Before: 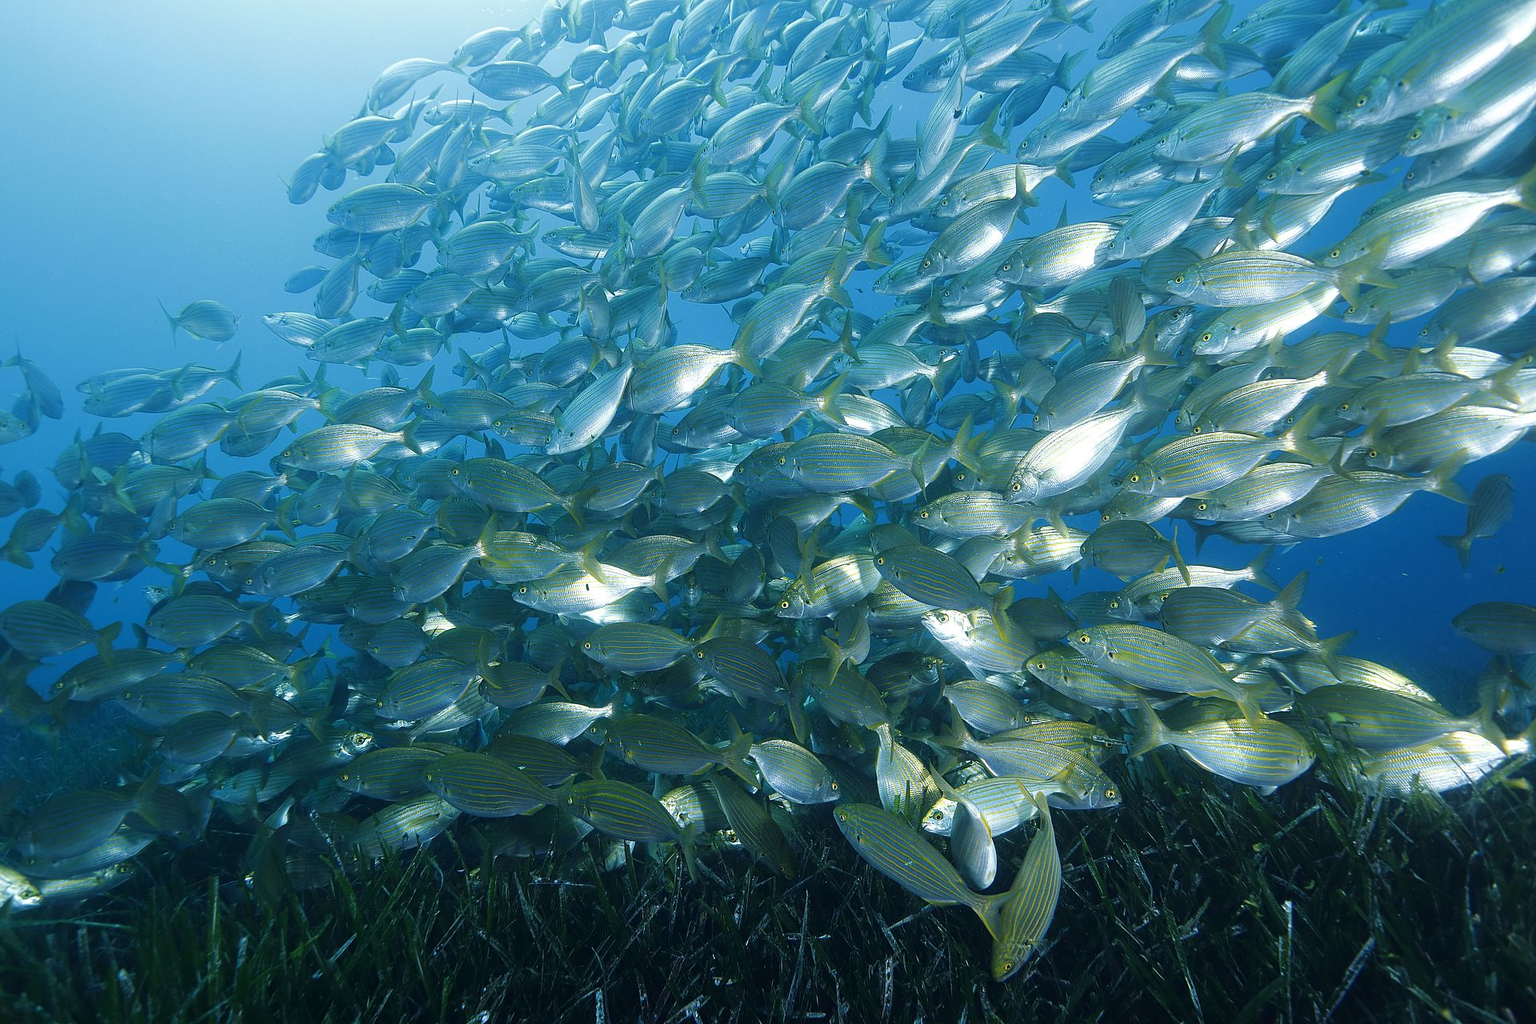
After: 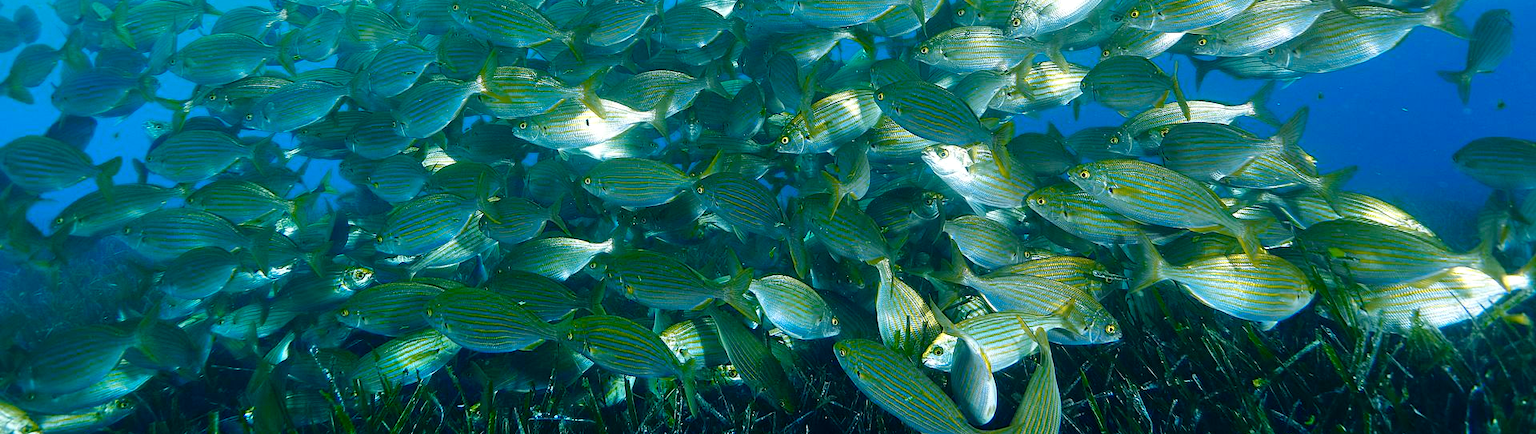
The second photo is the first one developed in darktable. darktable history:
crop: top 45.393%, bottom 12.156%
exposure: compensate highlight preservation false
color zones: curves: ch0 [(0.099, 0.624) (0.257, 0.596) (0.384, 0.376) (0.529, 0.492) (0.697, 0.564) (0.768, 0.532) (0.908, 0.644)]; ch1 [(0.112, 0.564) (0.254, 0.612) (0.432, 0.676) (0.592, 0.456) (0.743, 0.684) (0.888, 0.536)]; ch2 [(0.25, 0.5) (0.469, 0.36) (0.75, 0.5)]
shadows and highlights: white point adjustment 1.03, soften with gaussian
